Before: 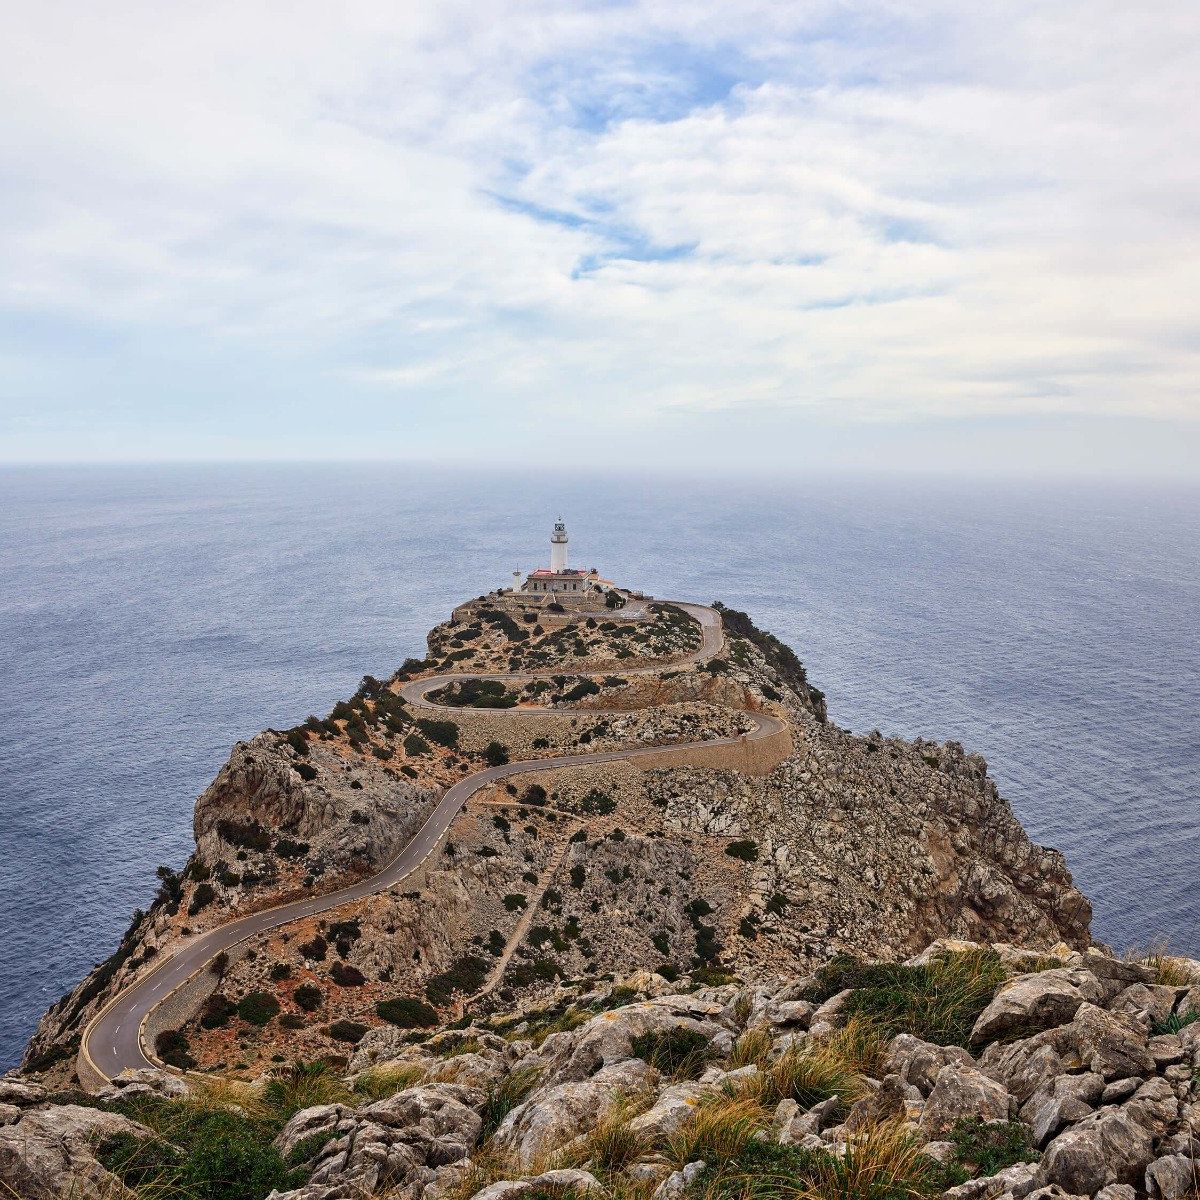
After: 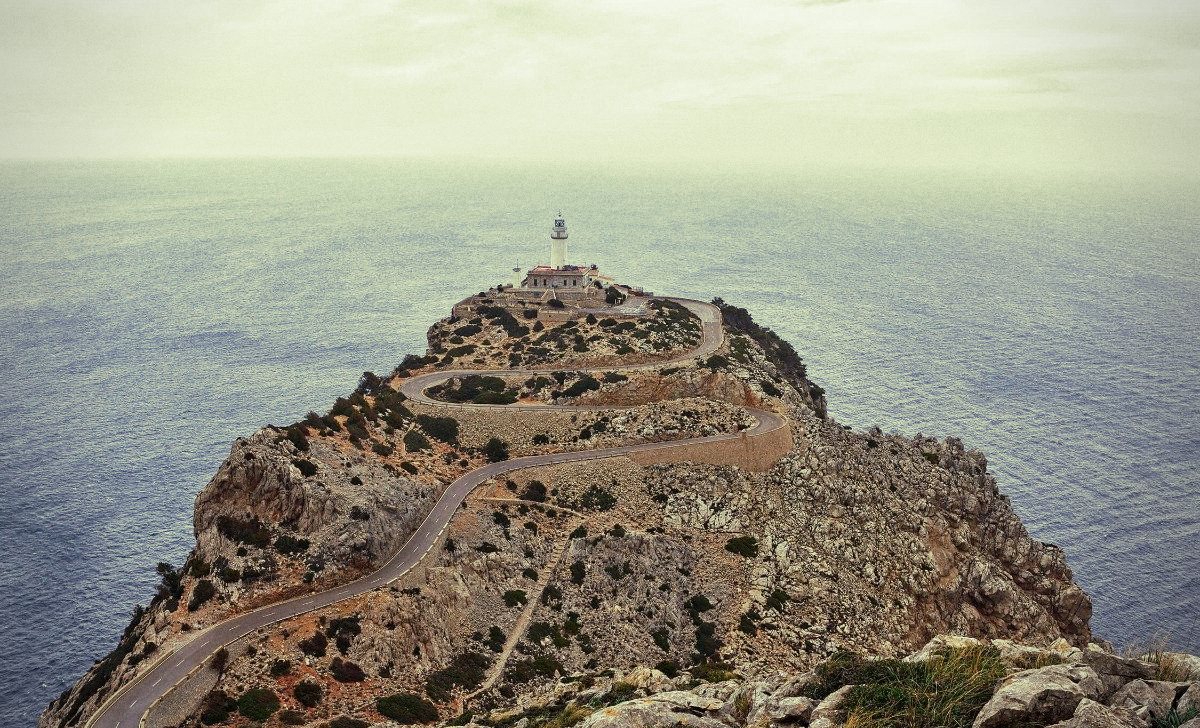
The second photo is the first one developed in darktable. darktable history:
split-toning: shadows › hue 290.82°, shadows › saturation 0.34, highlights › saturation 0.38, balance 0, compress 50%
crop and rotate: top 25.357%, bottom 13.942%
vignetting: fall-off radius 60.92%
grain: coarseness 0.09 ISO
